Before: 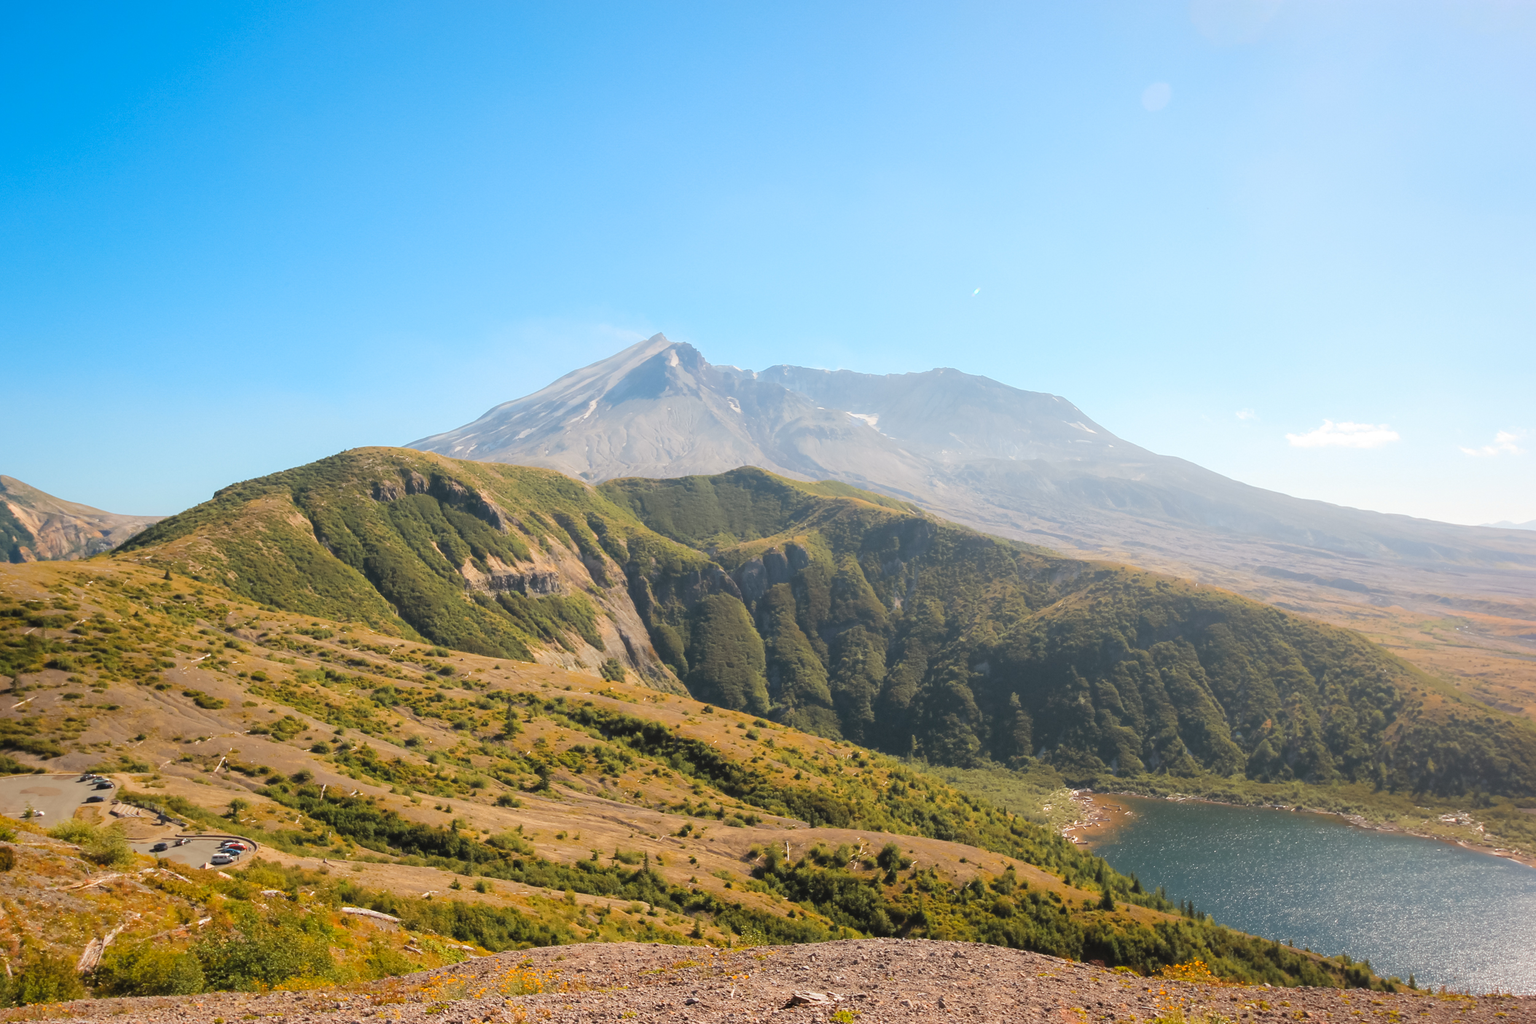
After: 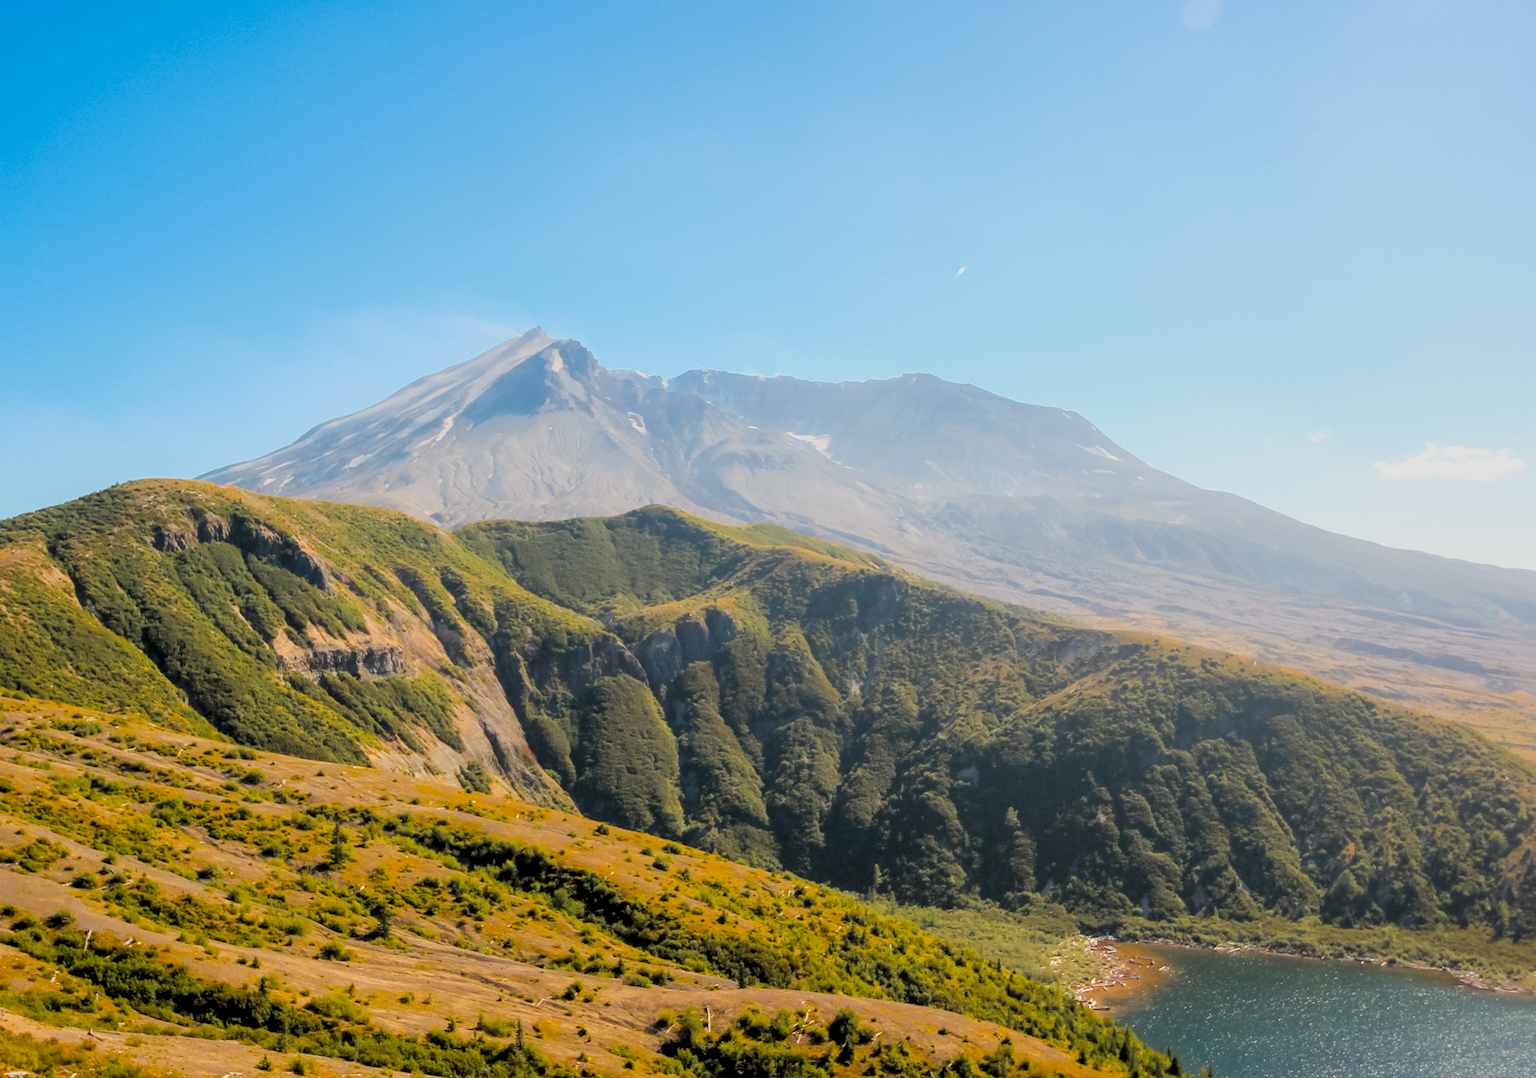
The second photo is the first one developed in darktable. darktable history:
crop: left 16.768%, top 8.653%, right 8.362%, bottom 12.485%
filmic rgb: black relative exposure -7.6 EV, white relative exposure 4.64 EV, threshold 3 EV, target black luminance 0%, hardness 3.55, latitude 50.51%, contrast 1.033, highlights saturation mix 10%, shadows ↔ highlights balance -0.198%, color science v4 (2020), enable highlight reconstruction true
local contrast: on, module defaults
